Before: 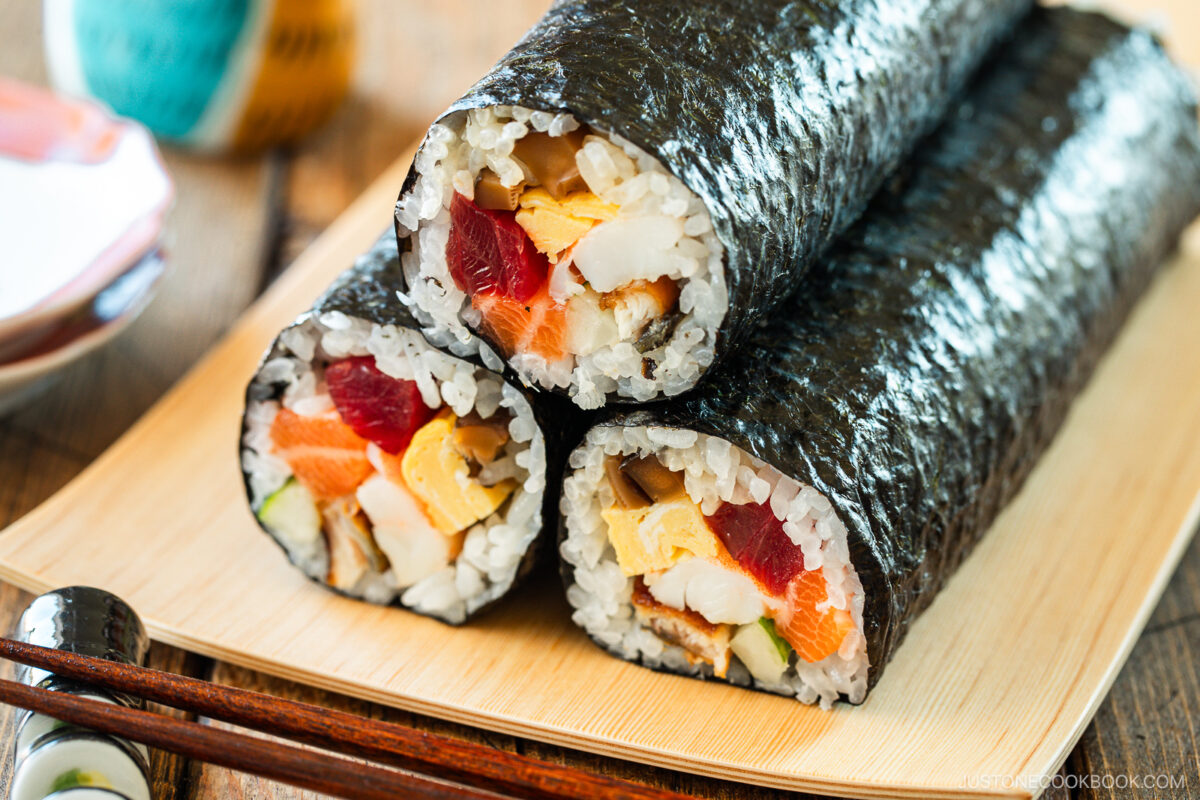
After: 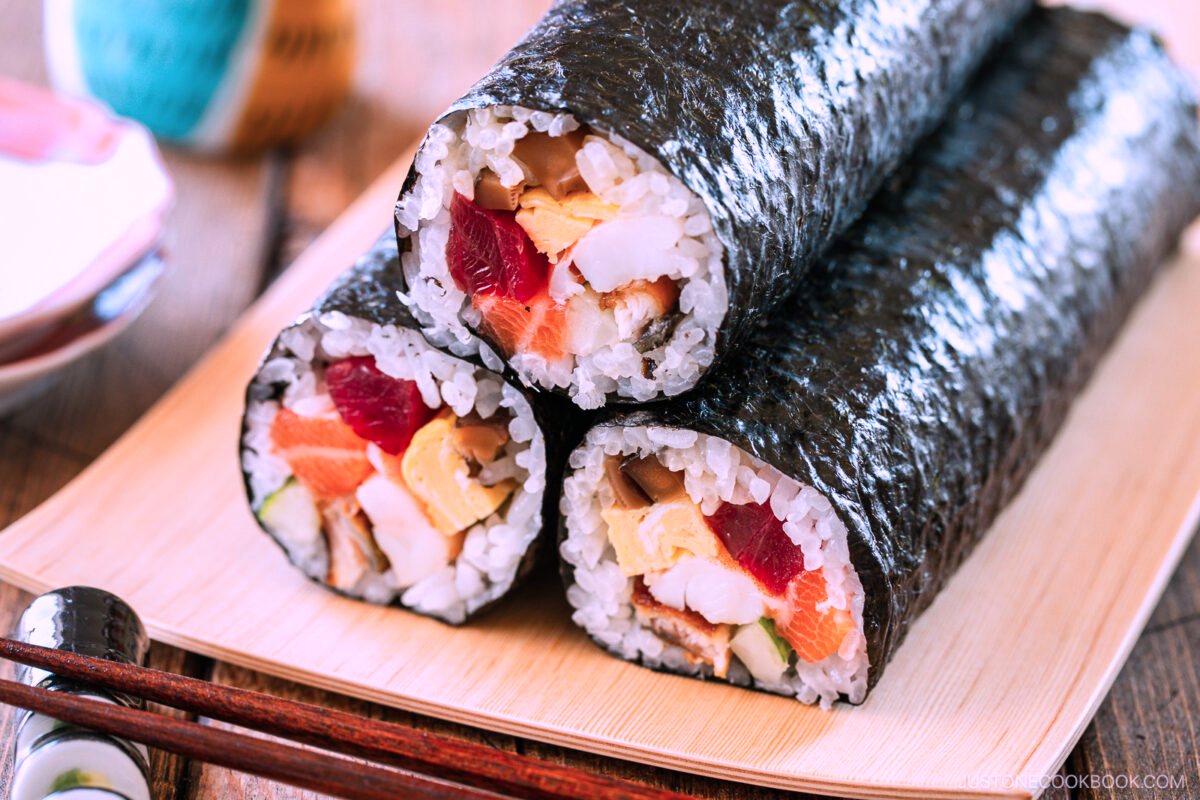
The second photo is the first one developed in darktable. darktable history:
color correction: highlights a* 15.18, highlights b* -24.59
